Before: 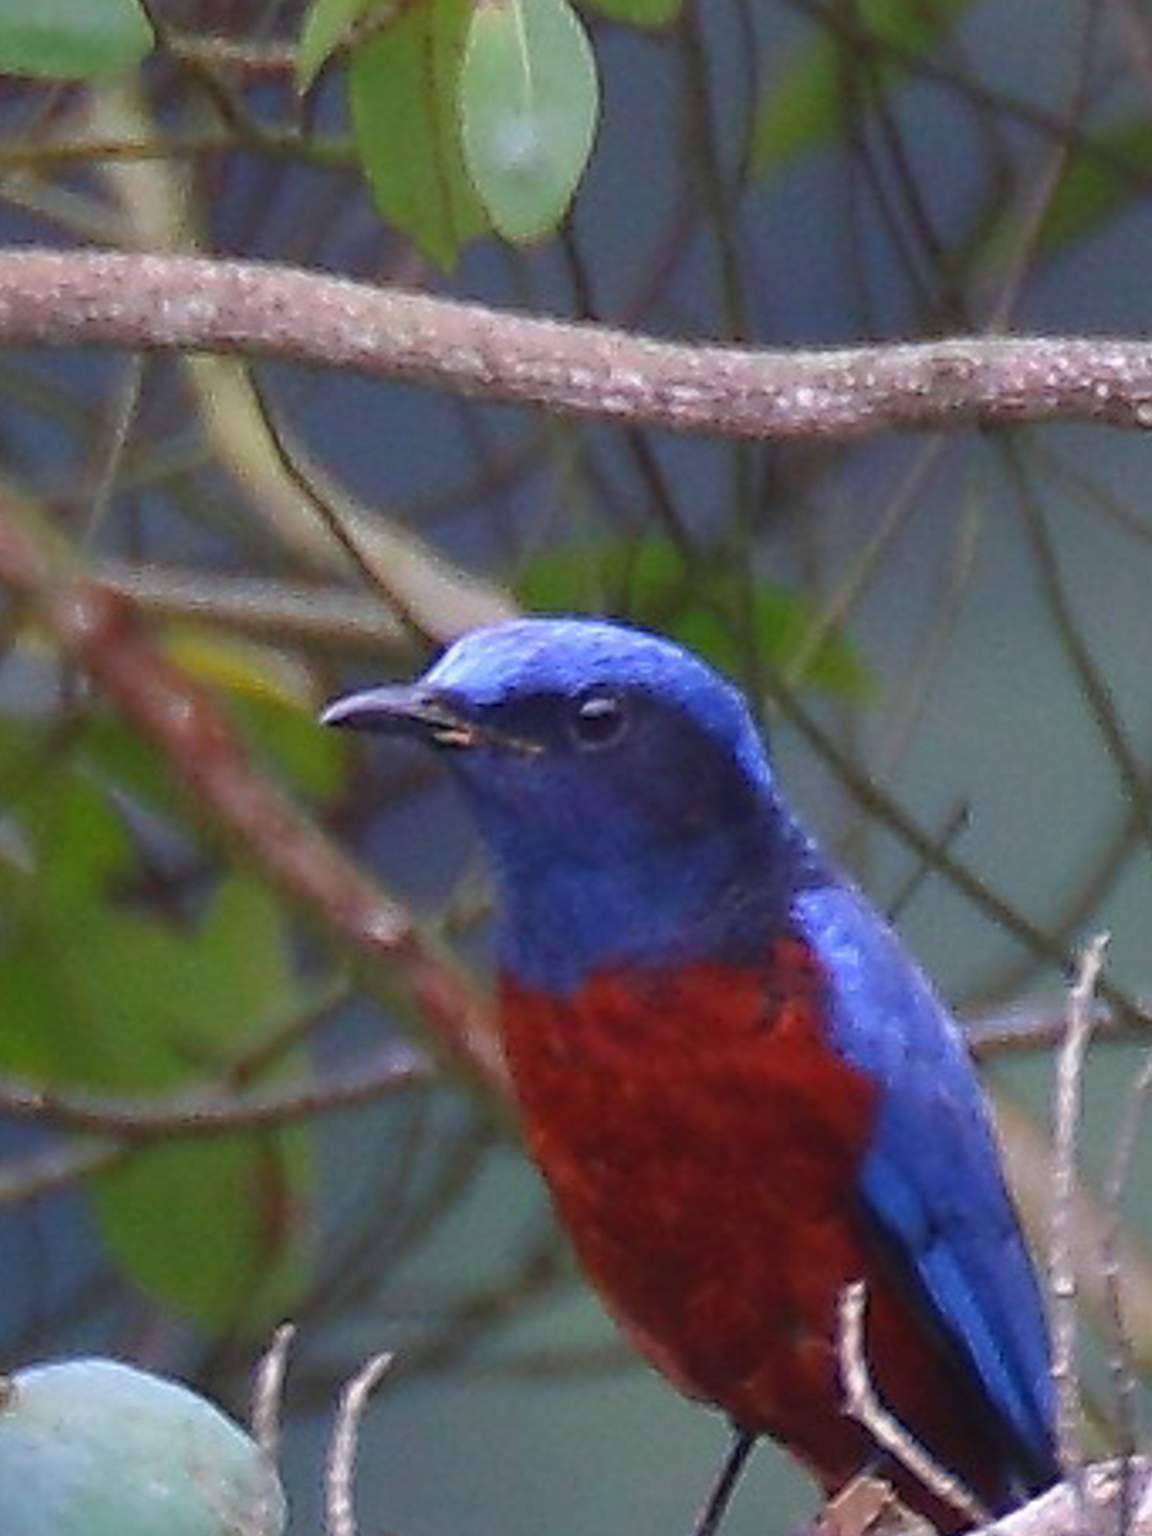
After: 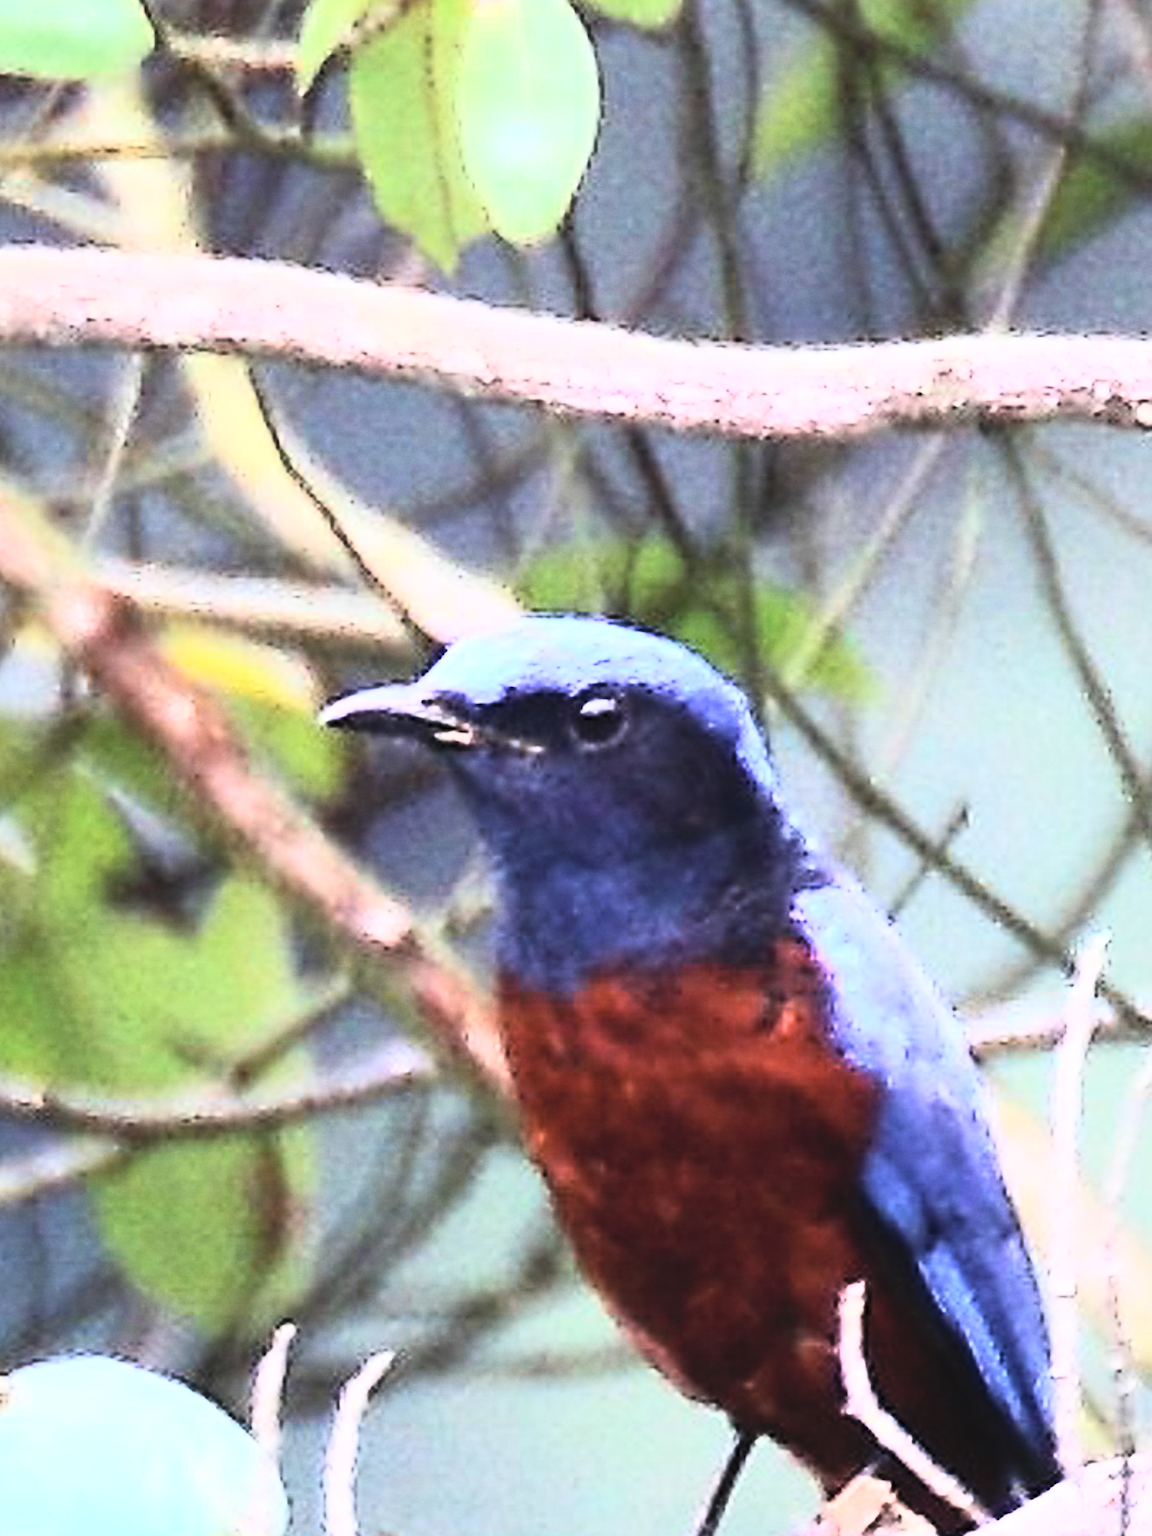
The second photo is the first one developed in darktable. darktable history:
contrast brightness saturation: contrast 0.39, brightness 0.53
rgb curve: curves: ch0 [(0, 0) (0.21, 0.15) (0.24, 0.21) (0.5, 0.75) (0.75, 0.96) (0.89, 0.99) (1, 1)]; ch1 [(0, 0.02) (0.21, 0.13) (0.25, 0.2) (0.5, 0.67) (0.75, 0.9) (0.89, 0.97) (1, 1)]; ch2 [(0, 0.02) (0.21, 0.13) (0.25, 0.2) (0.5, 0.67) (0.75, 0.9) (0.89, 0.97) (1, 1)], compensate middle gray true
sharpen: on, module defaults
